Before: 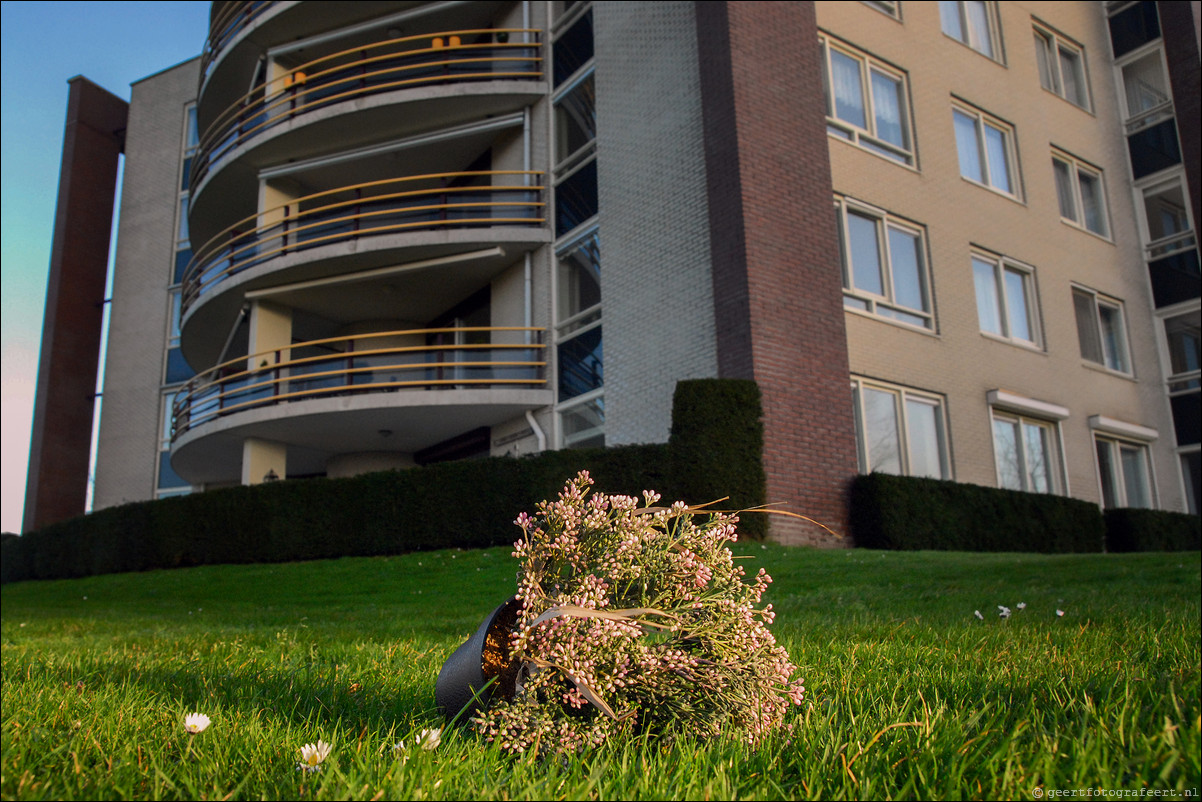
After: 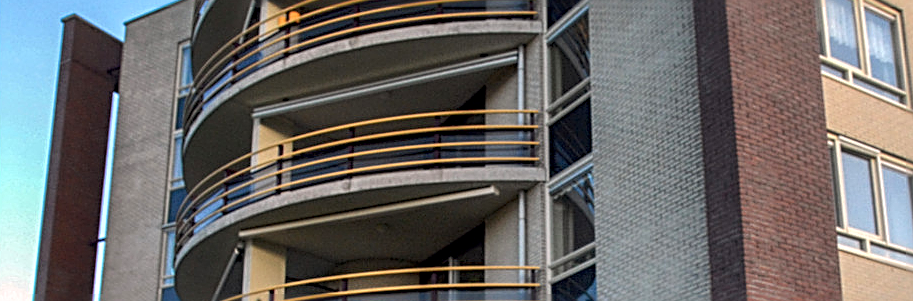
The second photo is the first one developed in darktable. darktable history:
sharpen: radius 2.564, amount 0.7
exposure: exposure 0.741 EV, compensate highlight preservation false
crop: left 0.558%, top 7.64%, right 23.466%, bottom 54.754%
local contrast: highlights 91%, shadows 84%, detail 160%, midtone range 0.2
